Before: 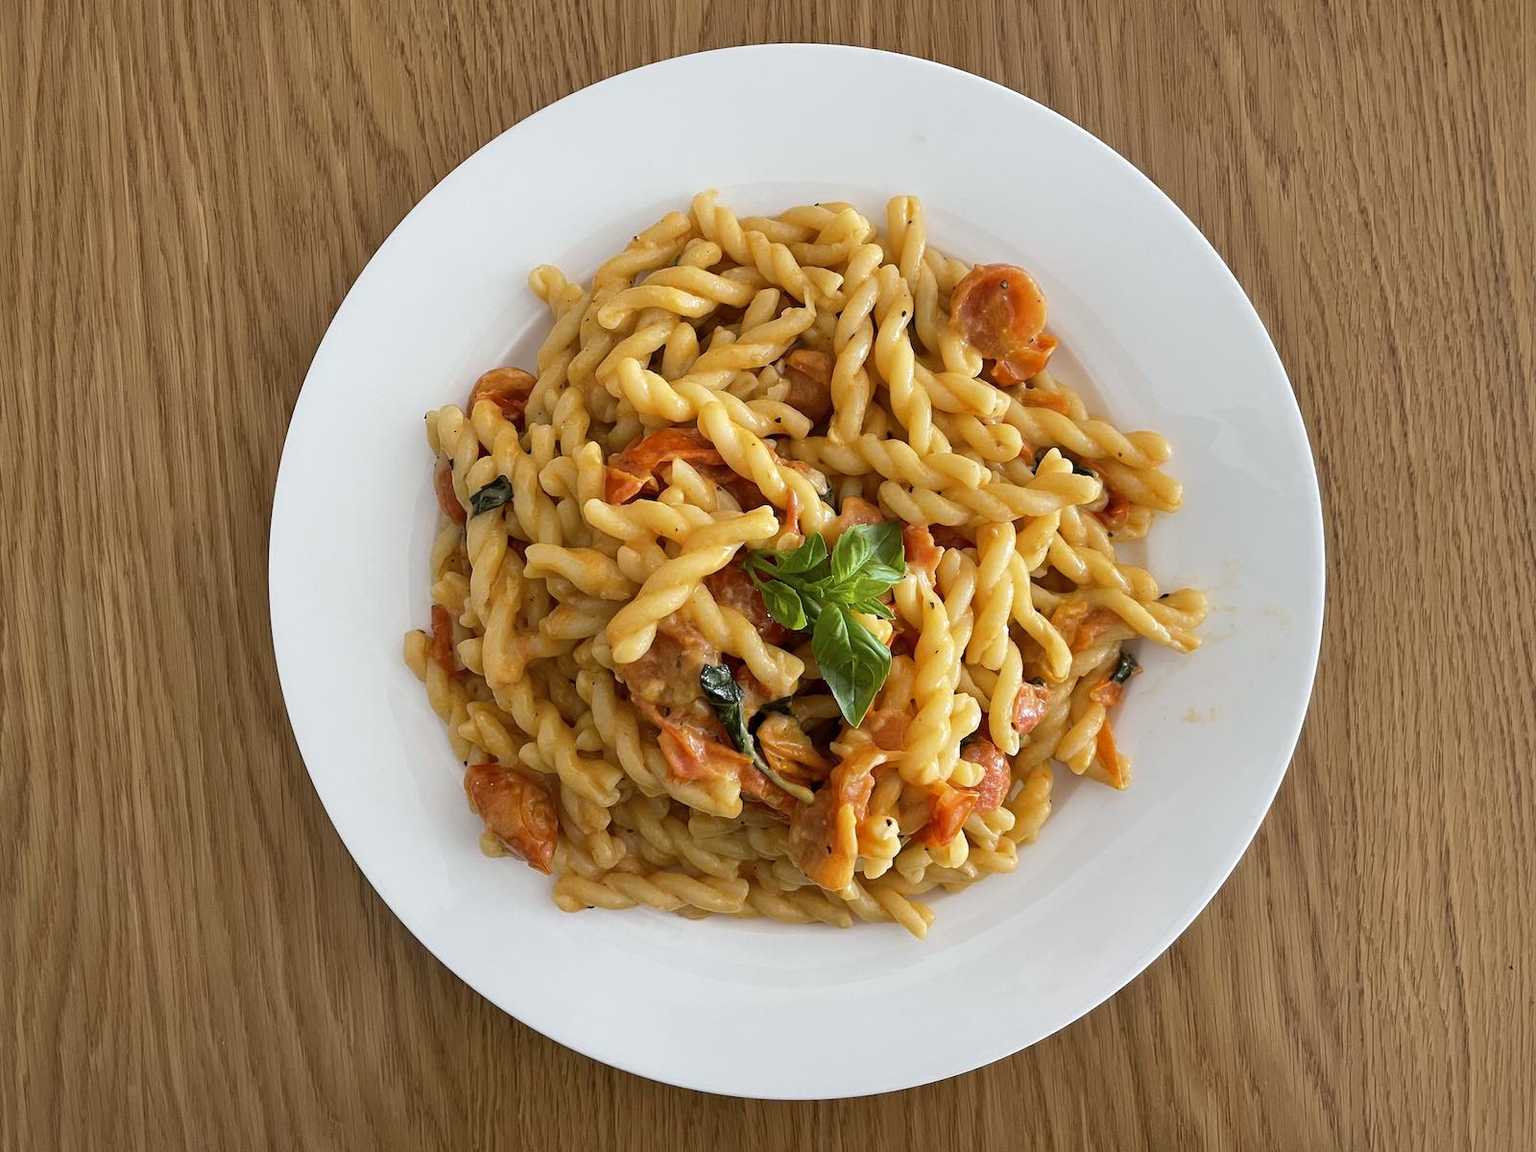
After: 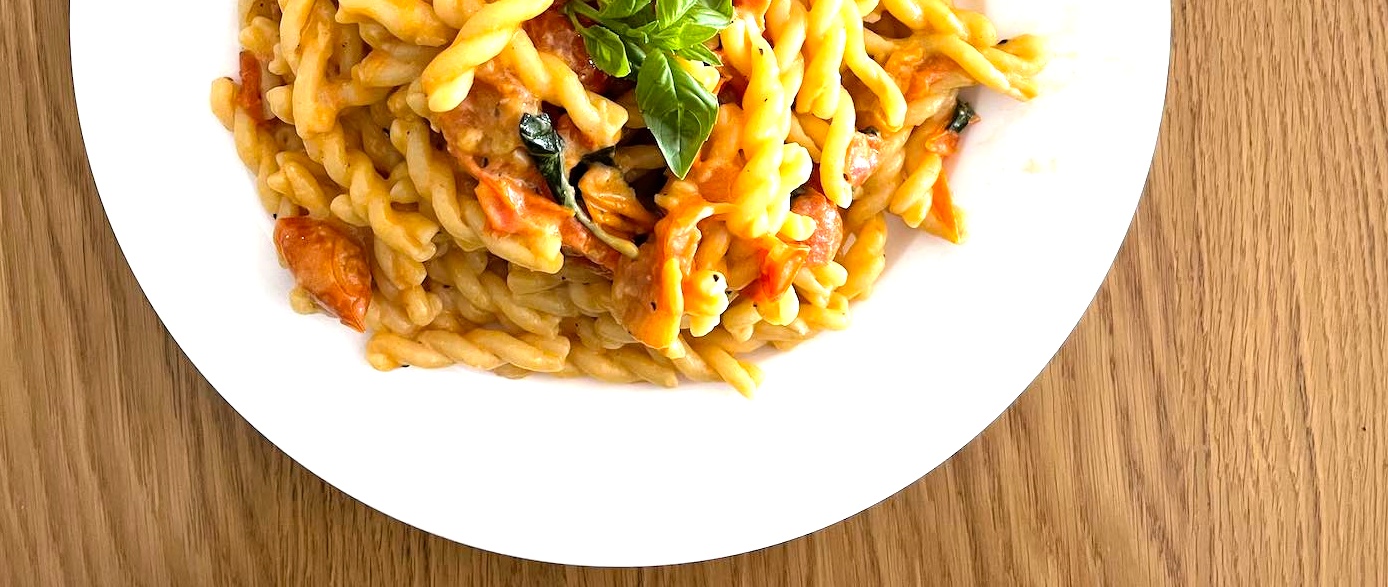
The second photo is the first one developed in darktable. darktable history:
tone equalizer: -8 EV -1.08 EV, -7 EV -1.04 EV, -6 EV -0.864 EV, -5 EV -0.549 EV, -3 EV 0.606 EV, -2 EV 0.869 EV, -1 EV 1 EV, +0 EV 1.06 EV
crop and rotate: left 13.228%, top 48.329%, bottom 2.742%
